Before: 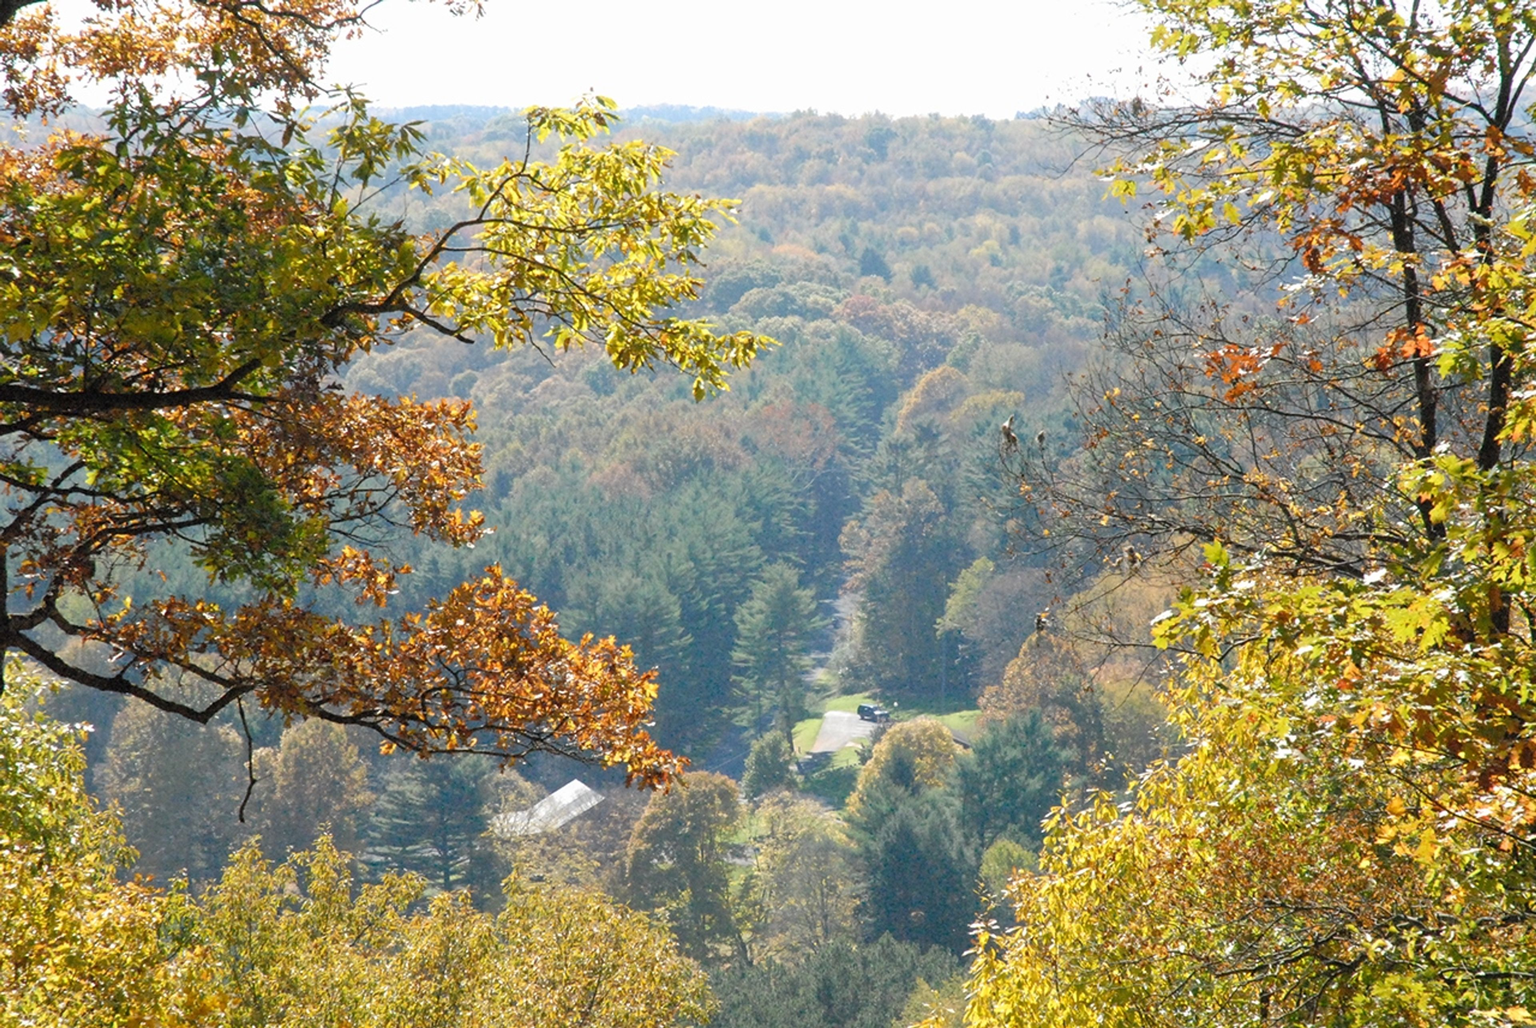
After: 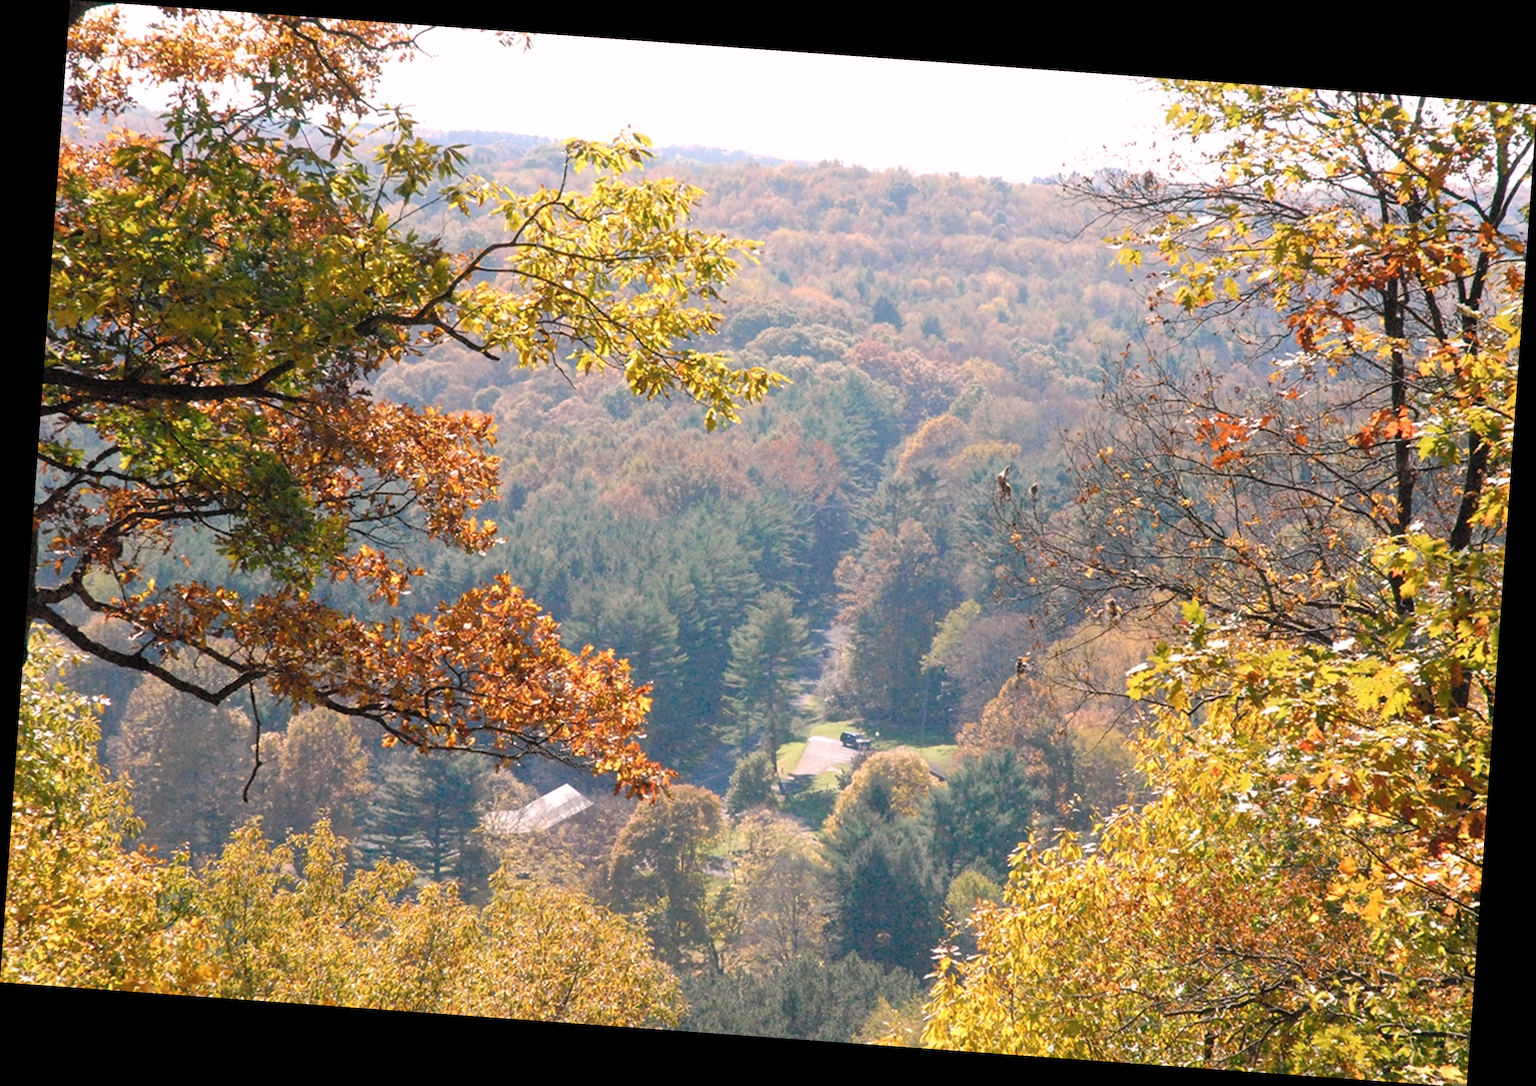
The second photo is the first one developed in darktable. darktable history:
white balance: red 1.127, blue 0.943
rotate and perspective: rotation 4.1°, automatic cropping off
color calibration: illuminant as shot in camera, x 0.358, y 0.373, temperature 4628.91 K
